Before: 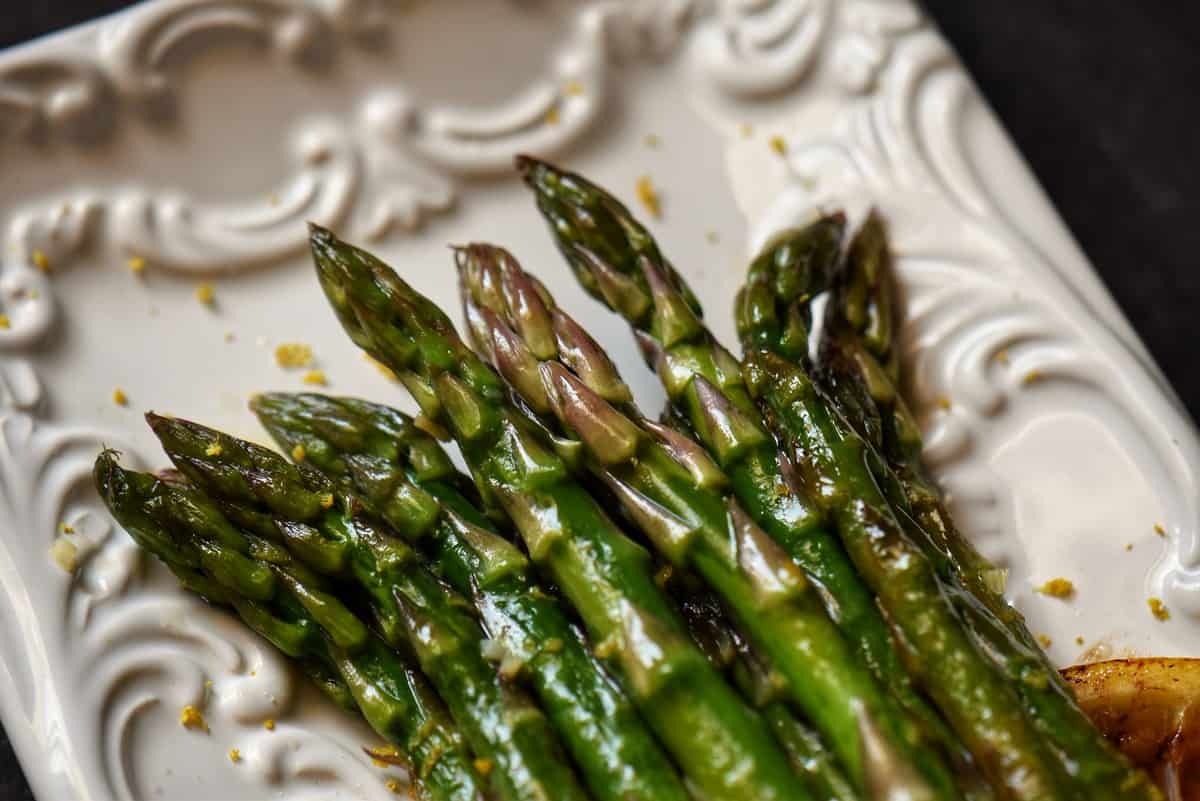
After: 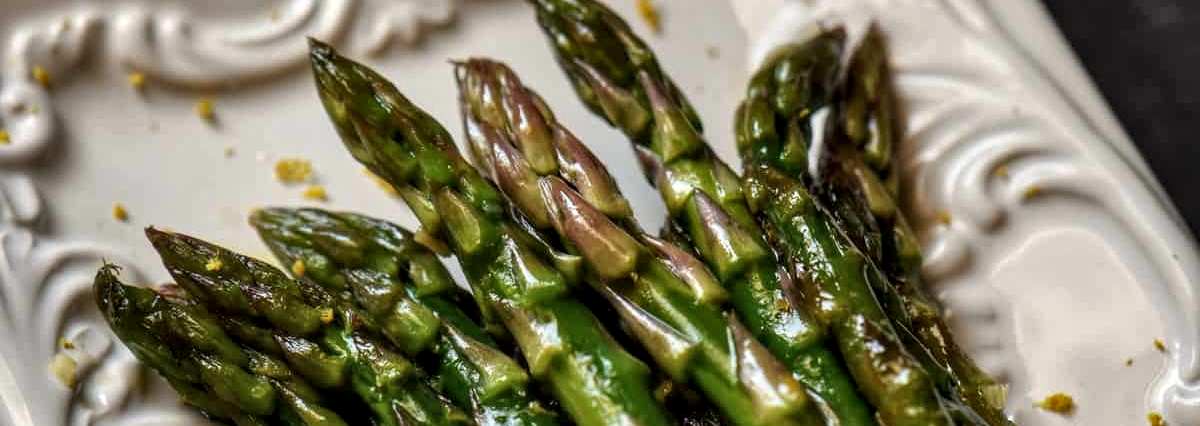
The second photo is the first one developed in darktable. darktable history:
shadows and highlights: soften with gaussian
crop and rotate: top 23.299%, bottom 23.419%
local contrast: detail 130%
